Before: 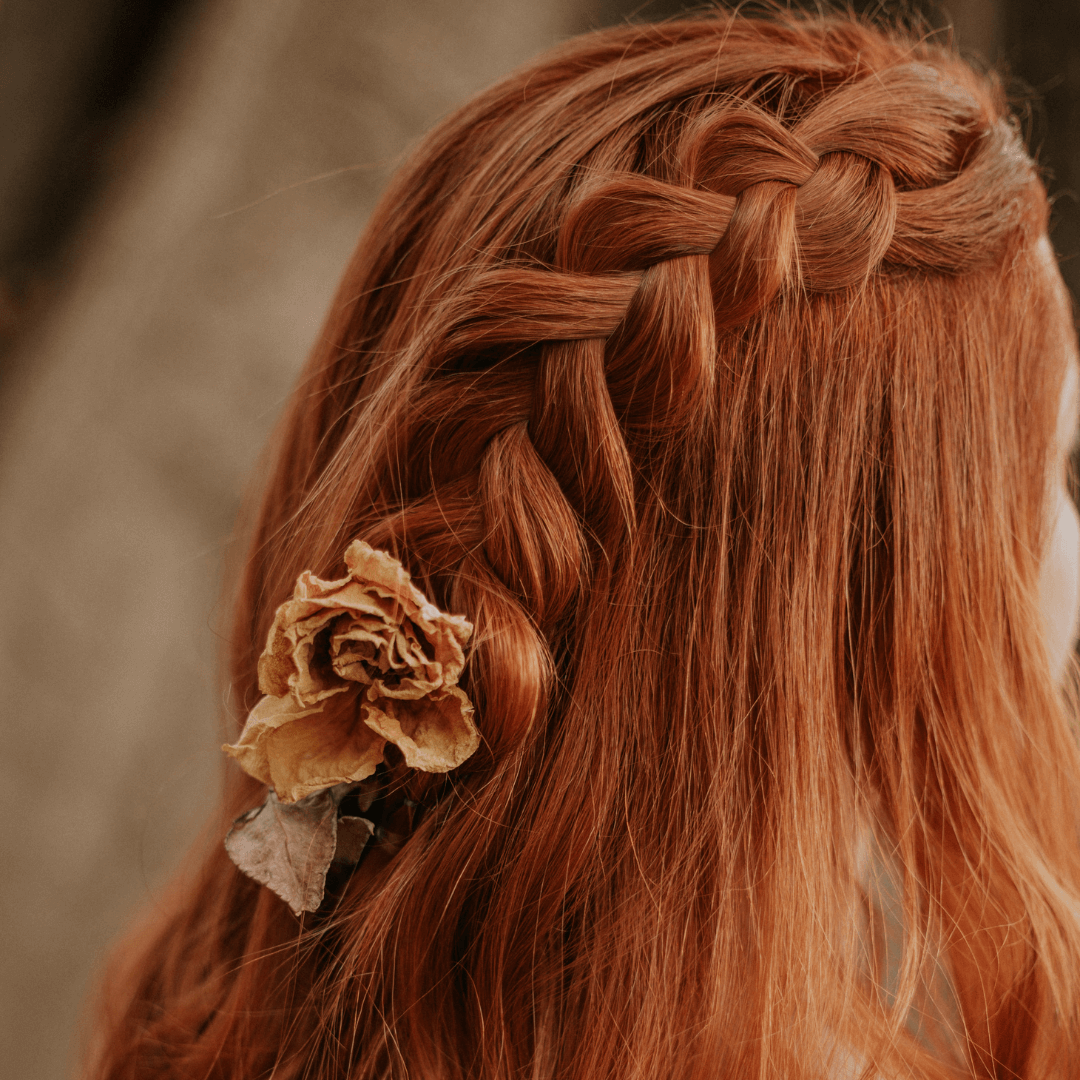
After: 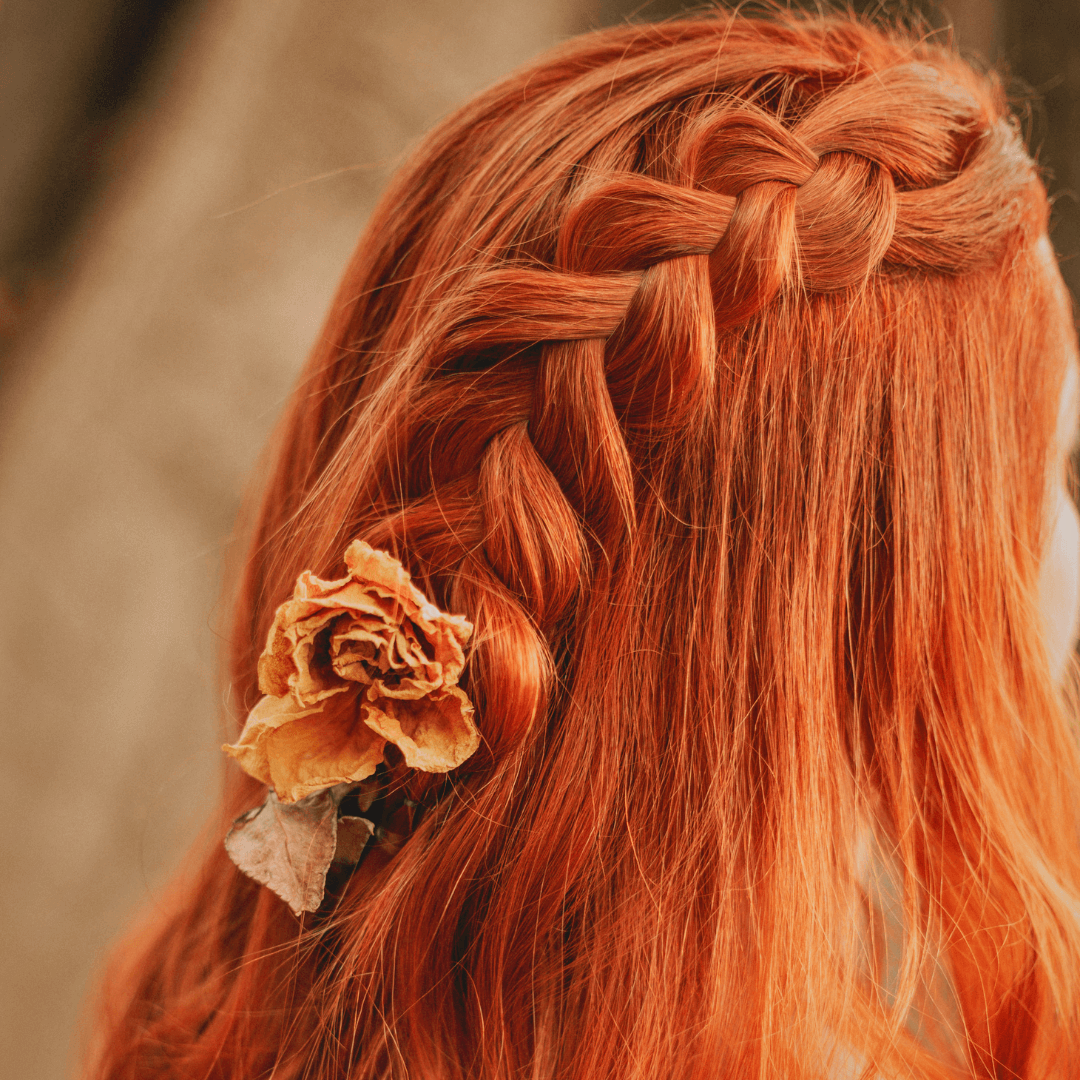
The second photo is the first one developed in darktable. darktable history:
levels: black 0.094%, gray 50.75%, levels [0, 0.43, 0.984]
tone curve: curves: ch0 [(0.016, 0.023) (0.248, 0.252) (0.732, 0.797) (1, 1)], preserve colors none
shadows and highlights: shadows 39.81, highlights -59.75
